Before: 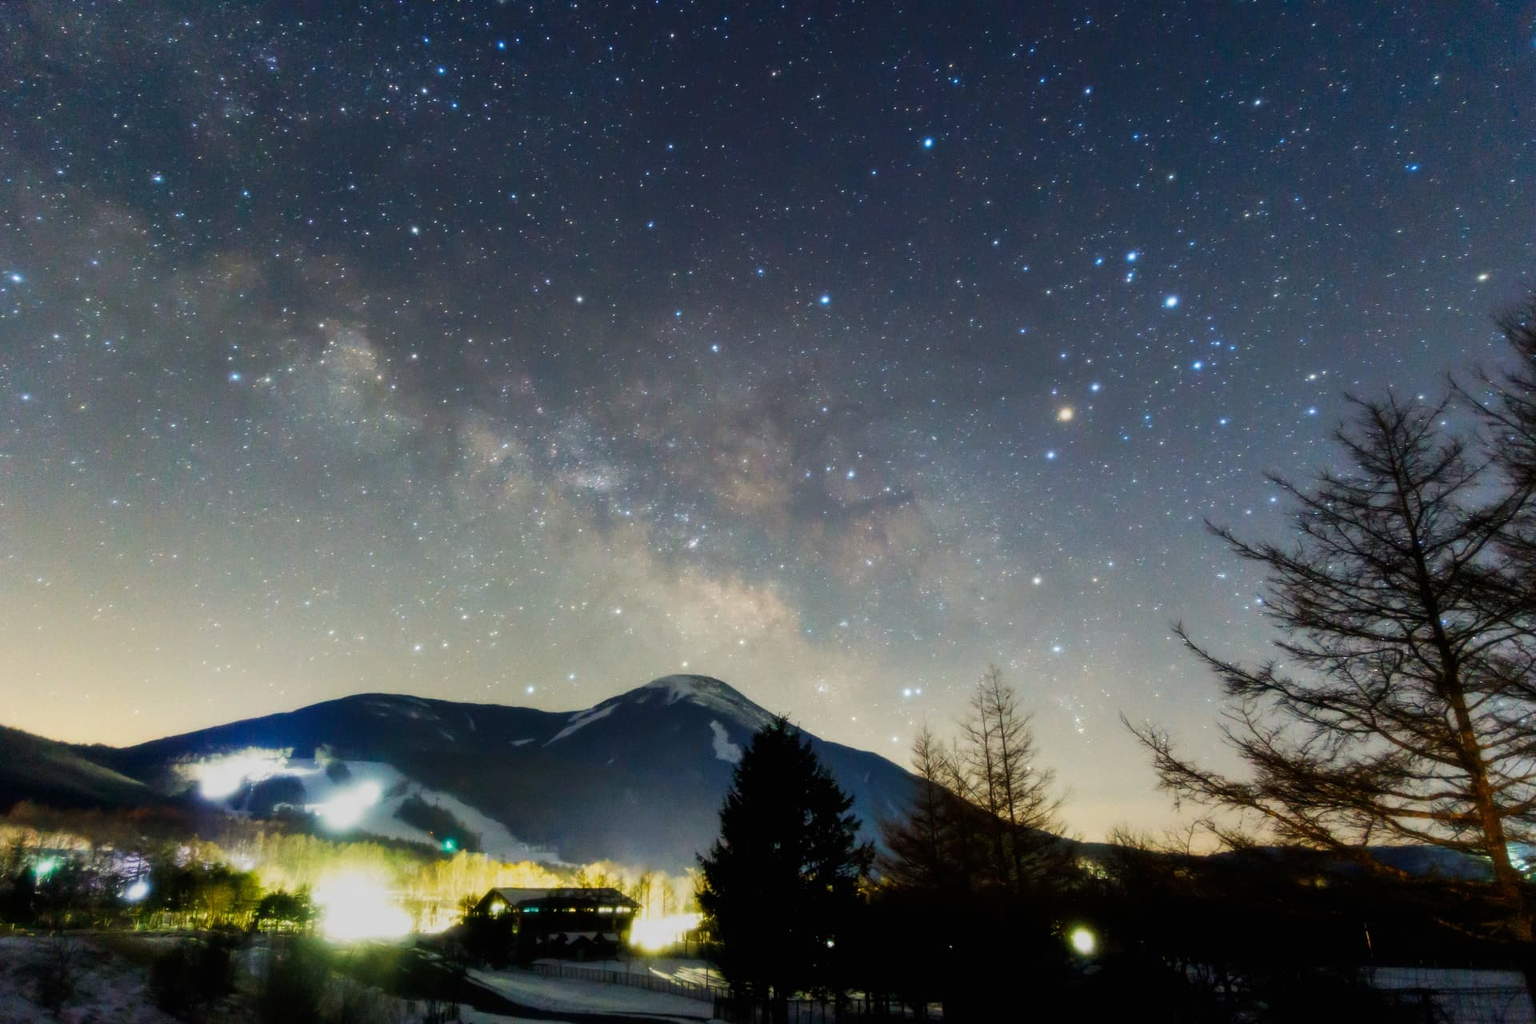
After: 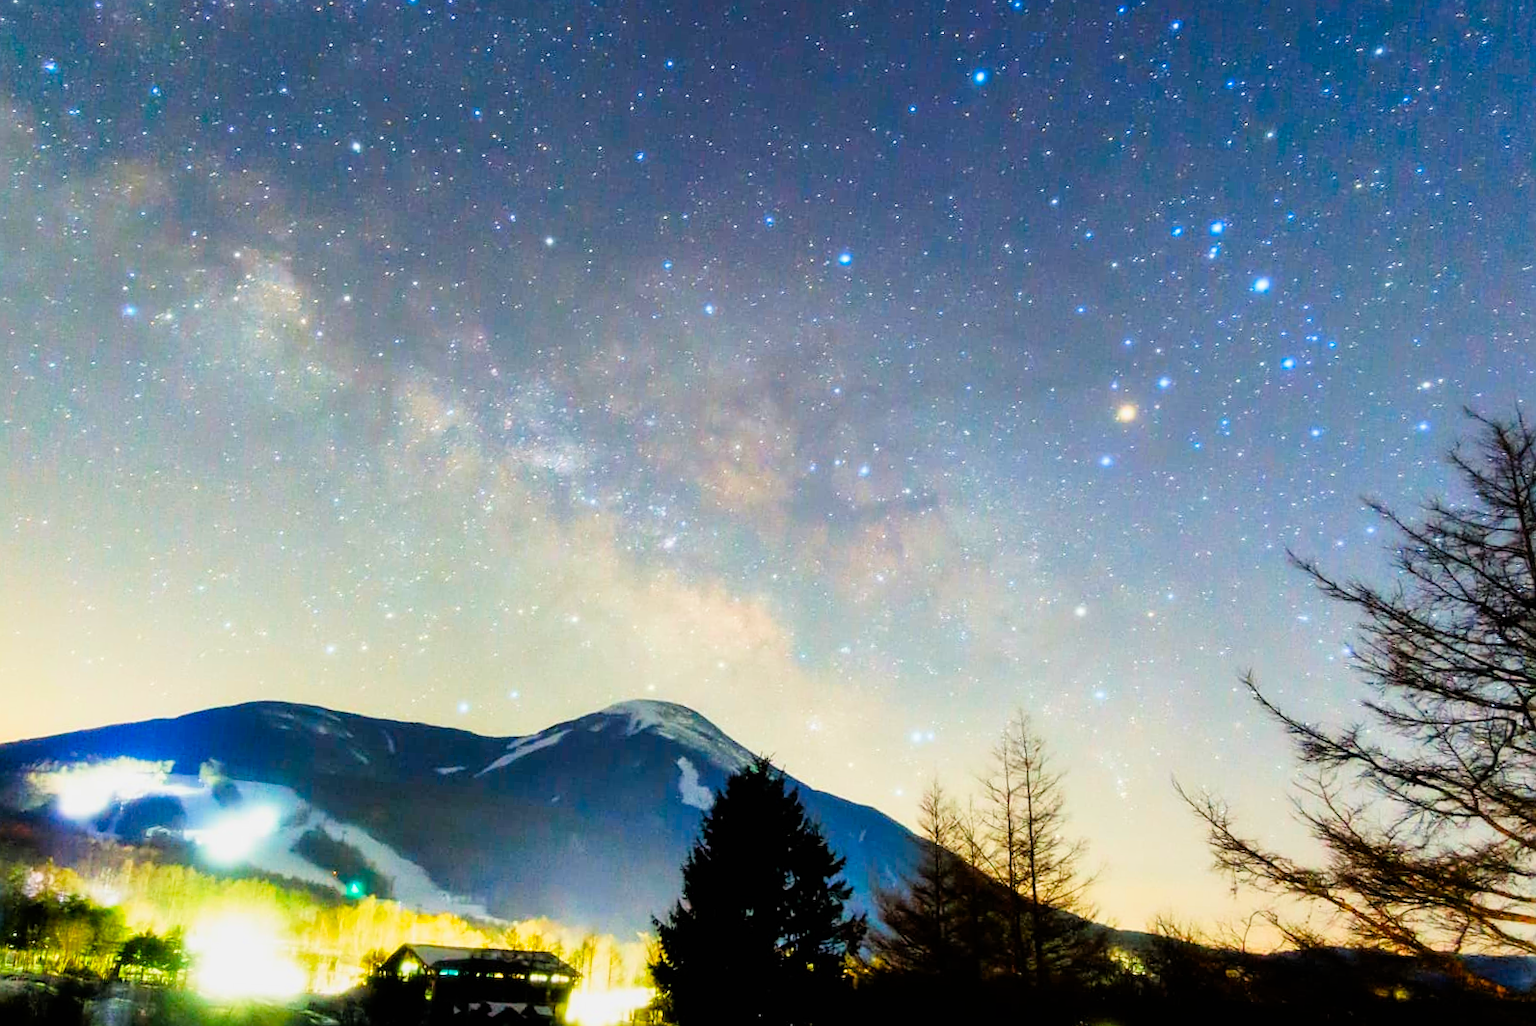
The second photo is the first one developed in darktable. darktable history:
contrast brightness saturation: saturation 0.498
sharpen: on, module defaults
filmic rgb: black relative exposure -7.75 EV, white relative exposure 4.43 EV, hardness 3.76, latitude 39.08%, contrast 0.966, highlights saturation mix 9.07%, shadows ↔ highlights balance 4.02%
color zones: mix -62.74%
tone equalizer: edges refinement/feathering 500, mask exposure compensation -1.57 EV, preserve details no
crop and rotate: angle -3.29°, left 5.391%, top 5.219%, right 4.624%, bottom 4.495%
exposure: black level correction 0, exposure 1.454 EV, compensate exposure bias true, compensate highlight preservation false
